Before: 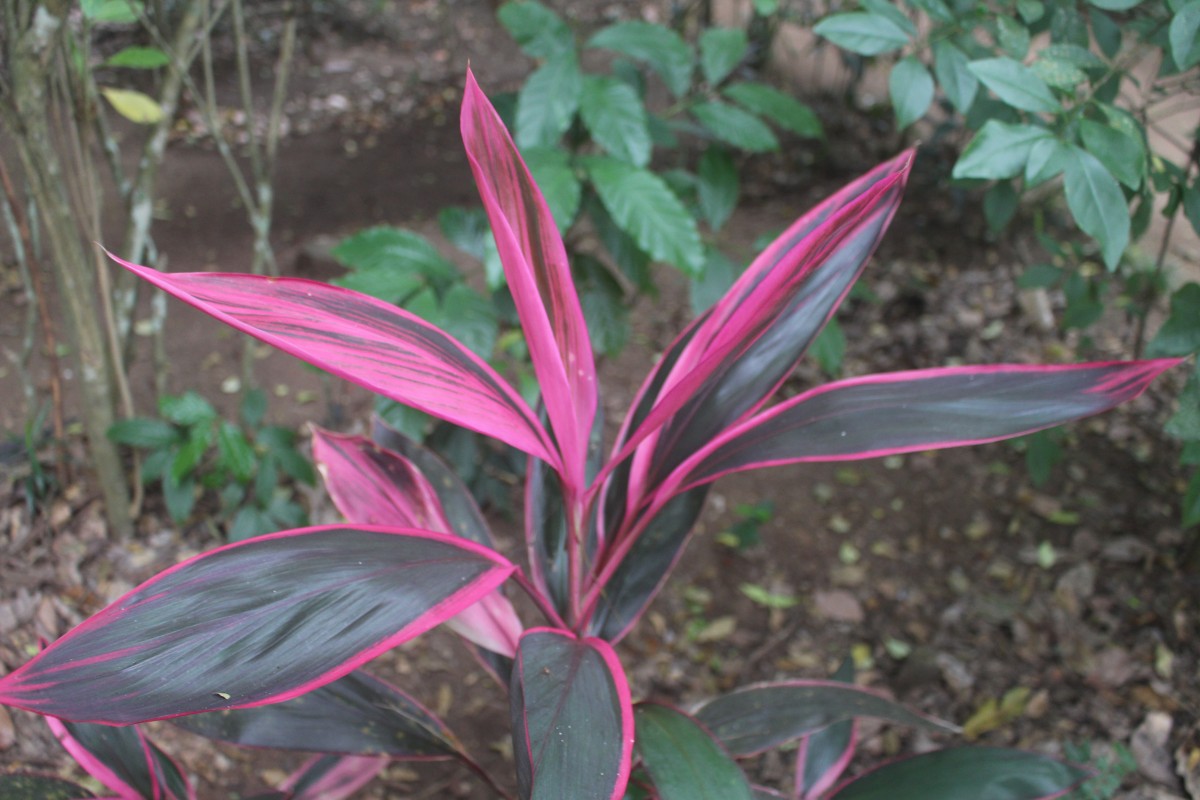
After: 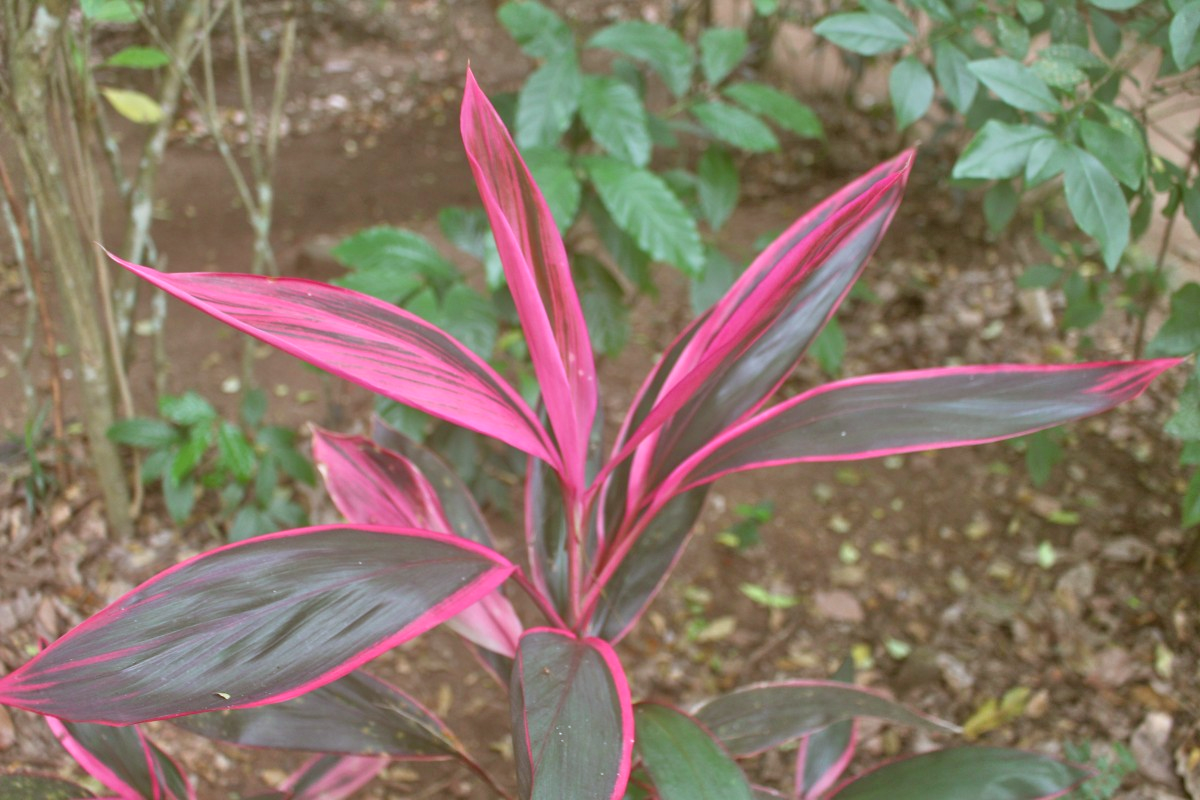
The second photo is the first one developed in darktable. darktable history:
tone equalizer: -7 EV 0.148 EV, -6 EV 0.619 EV, -5 EV 1.16 EV, -4 EV 1.36 EV, -3 EV 1.16 EV, -2 EV 0.6 EV, -1 EV 0.16 EV
color correction: highlights a* -0.543, highlights b* 0.17, shadows a* 4.93, shadows b* 20.86
